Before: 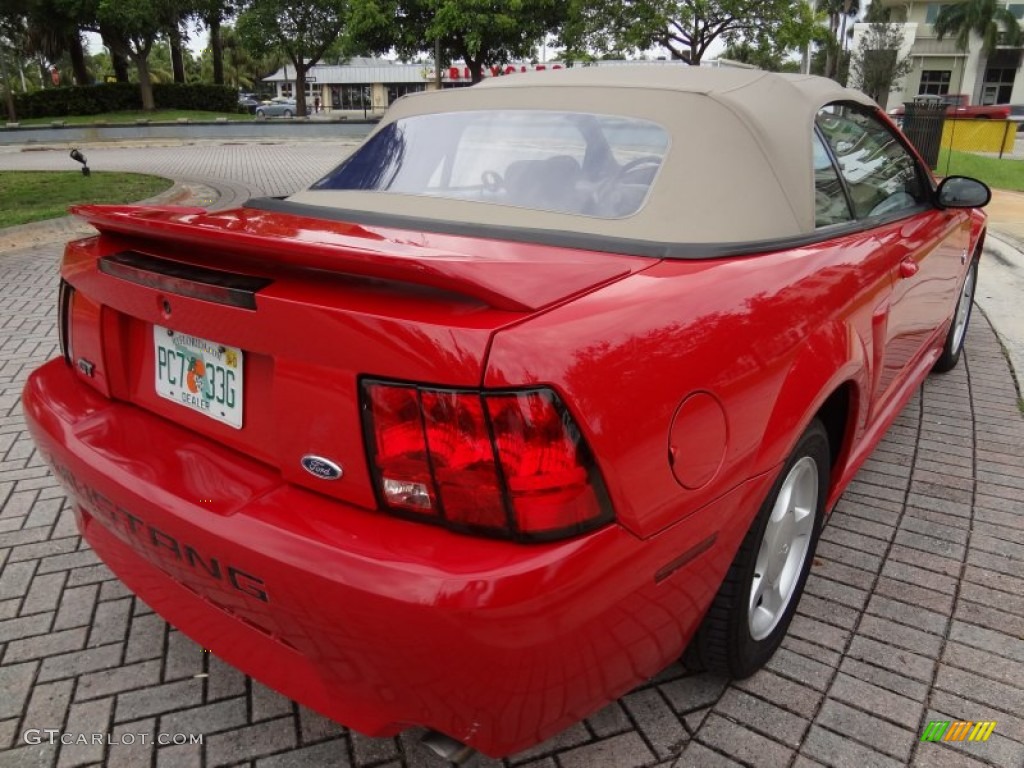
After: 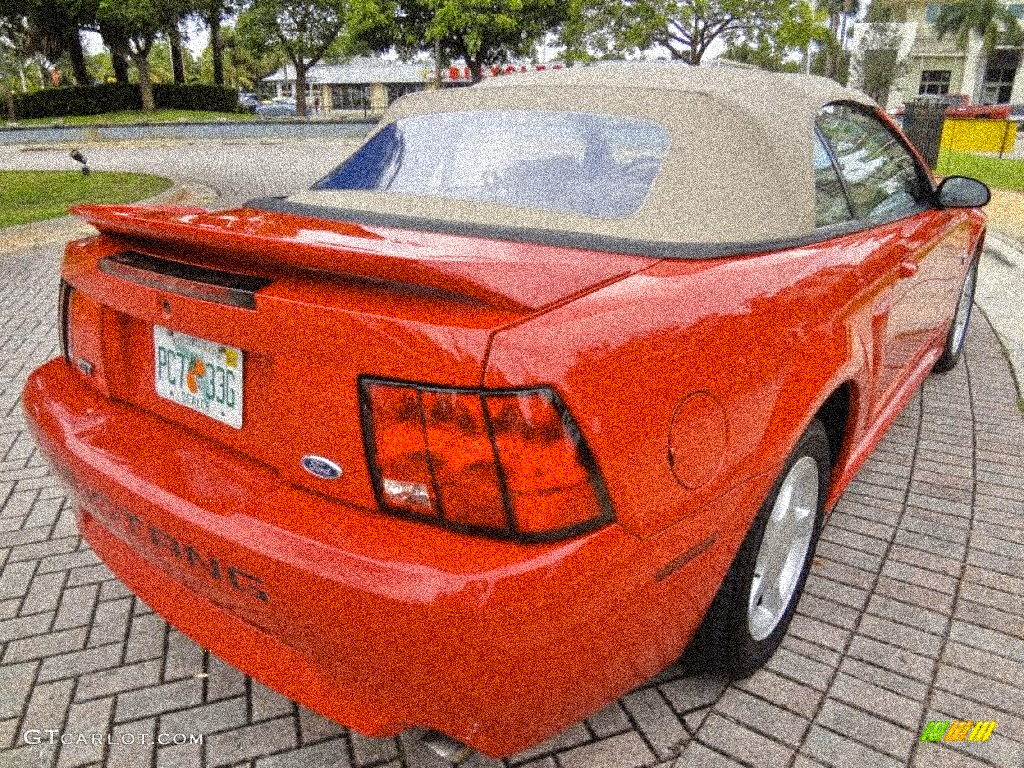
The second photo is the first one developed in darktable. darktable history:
color contrast: green-magenta contrast 0.85, blue-yellow contrast 1.25, unbound 0
tone equalizer: -7 EV 0.15 EV, -6 EV 0.6 EV, -5 EV 1.15 EV, -4 EV 1.33 EV, -3 EV 1.15 EV, -2 EV 0.6 EV, -1 EV 0.15 EV, mask exposure compensation -0.5 EV
grain: coarseness 3.75 ISO, strength 100%, mid-tones bias 0%
exposure: exposure 0.207 EV, compensate highlight preservation false
